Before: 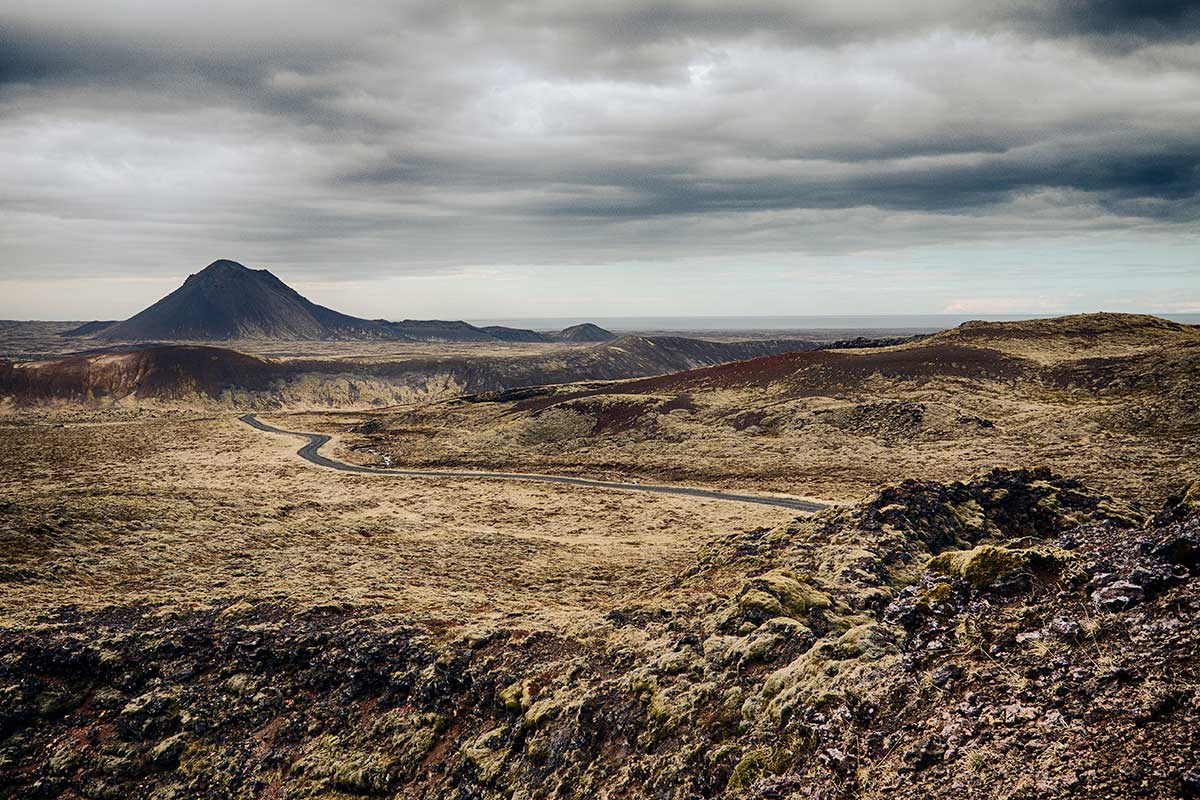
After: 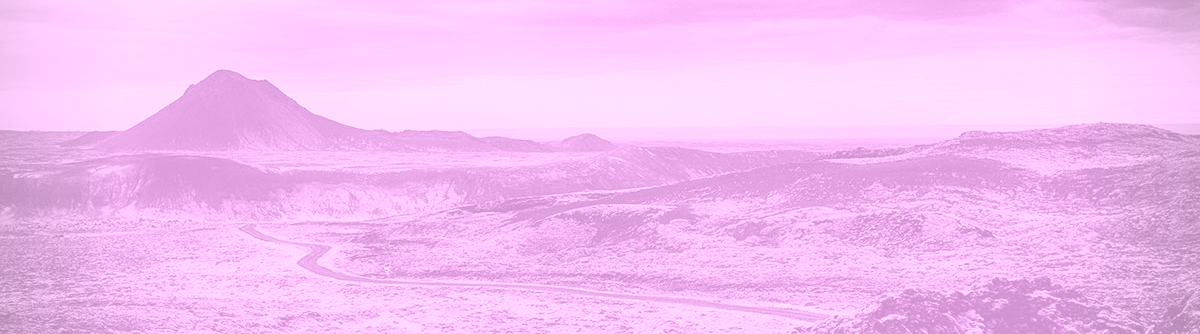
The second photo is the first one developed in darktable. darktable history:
vignetting: unbound false
crop and rotate: top 23.84%, bottom 34.294%
color balance: mode lift, gamma, gain (sRGB), lift [0.997, 0.979, 1.021, 1.011], gamma [1, 1.084, 0.916, 0.998], gain [1, 0.87, 1.13, 1.101], contrast 4.55%, contrast fulcrum 38.24%, output saturation 104.09%
colorize: hue 331.2°, saturation 75%, source mix 30.28%, lightness 70.52%, version 1
